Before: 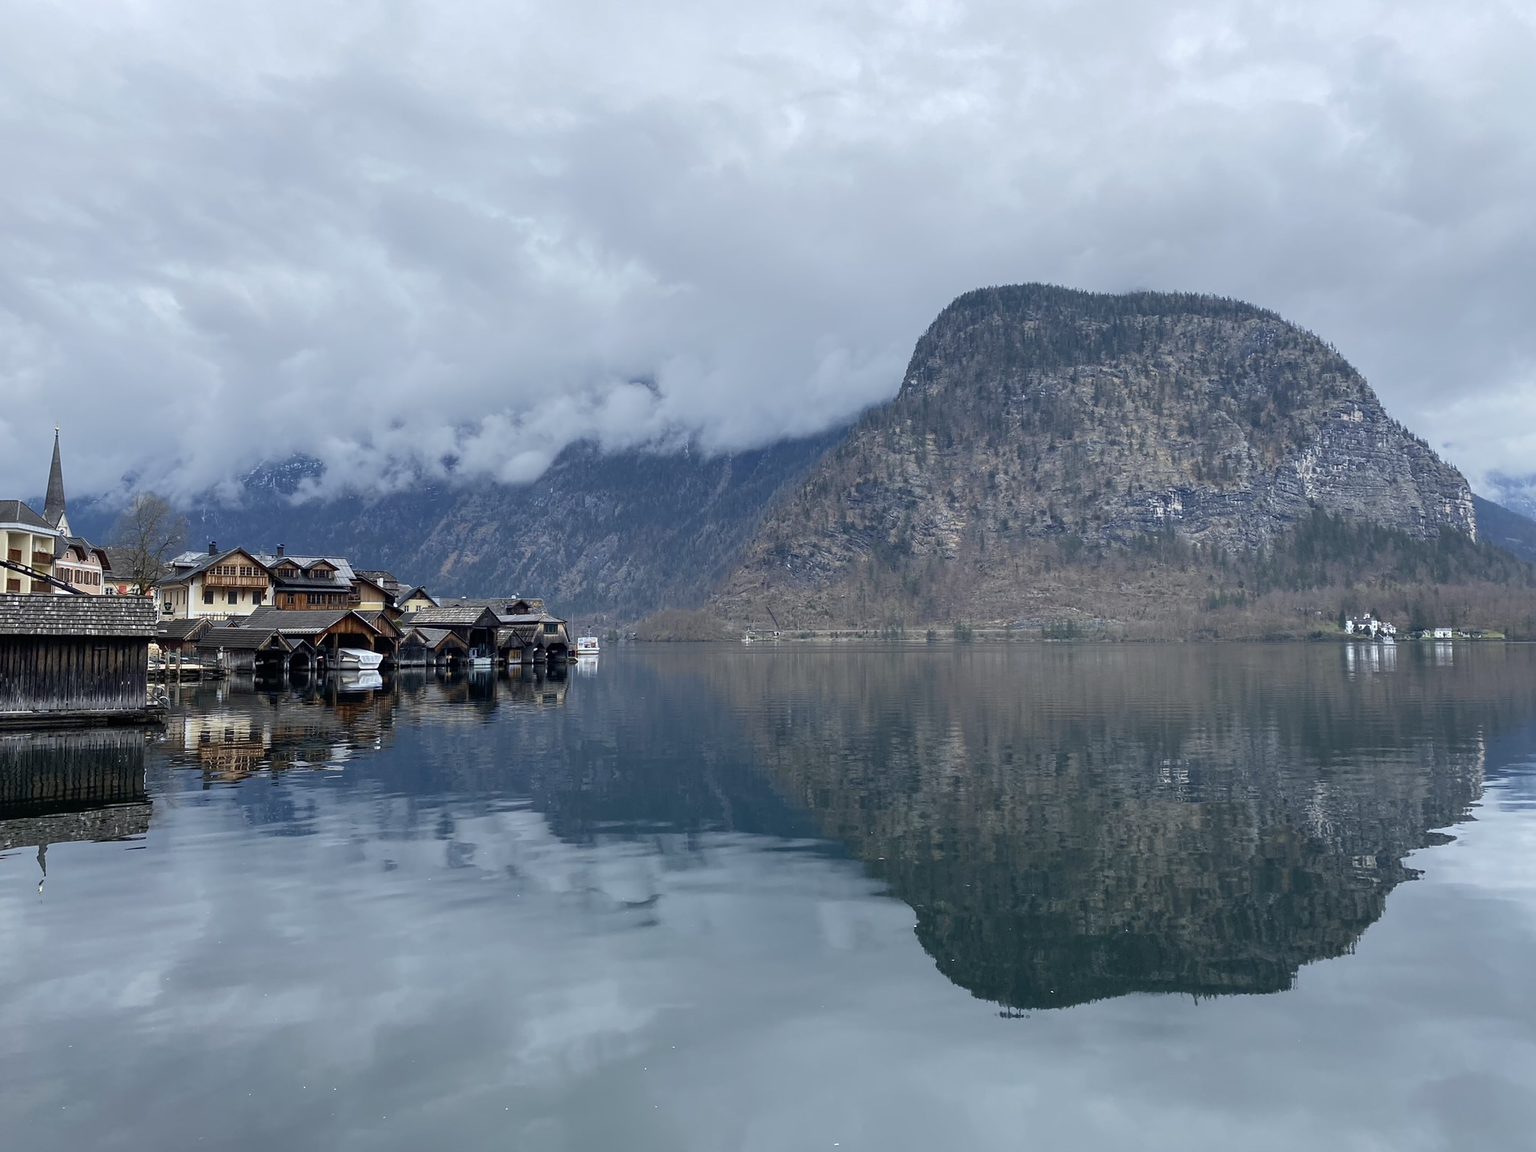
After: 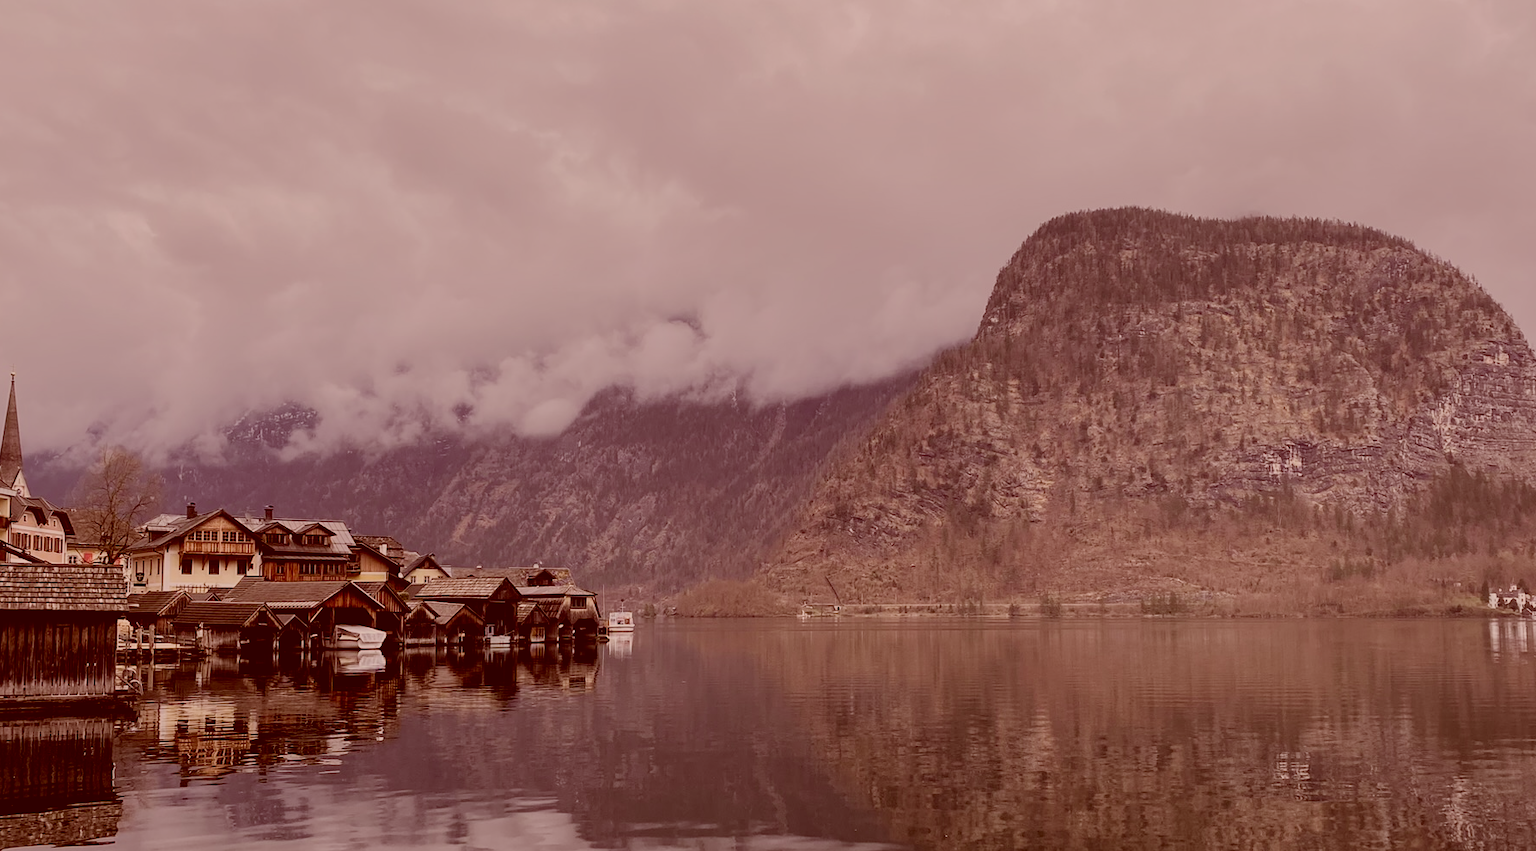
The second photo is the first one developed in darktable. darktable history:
shadows and highlights: shadows -20, white point adjustment -2, highlights -35
color correction: highlights a* 9.03, highlights b* 8.71, shadows a* 40, shadows b* 40, saturation 0.8
filmic rgb: black relative exposure -7.15 EV, white relative exposure 5.36 EV, hardness 3.02
tone equalizer: on, module defaults
crop: left 3.015%, top 8.969%, right 9.647%, bottom 26.457%
